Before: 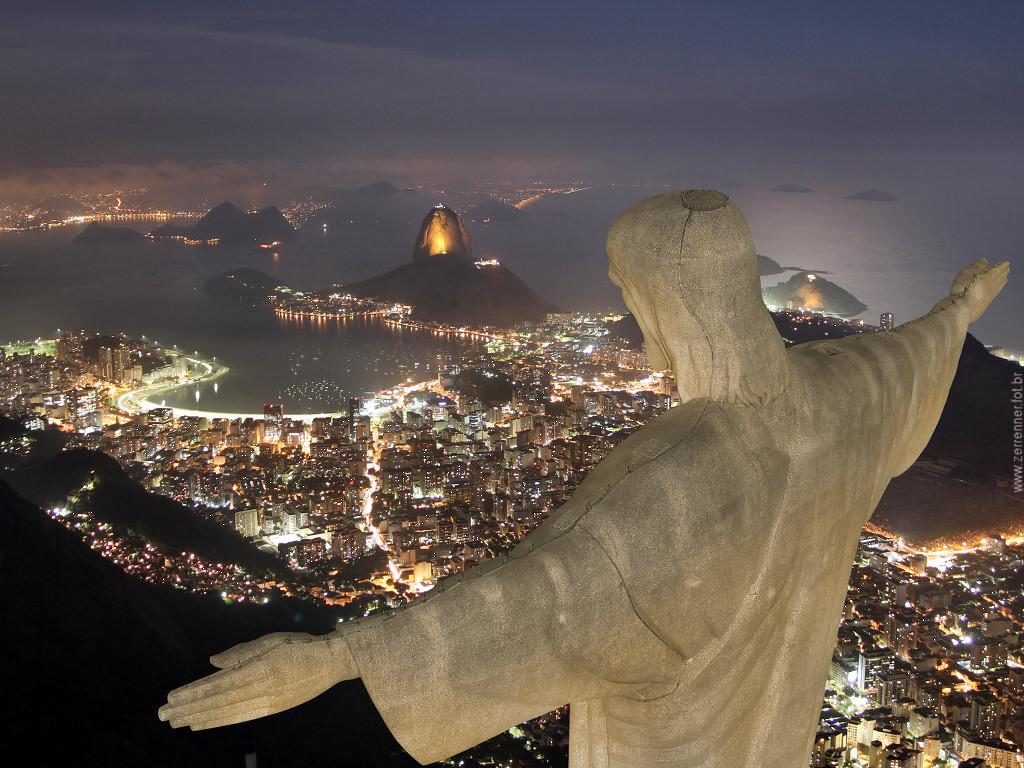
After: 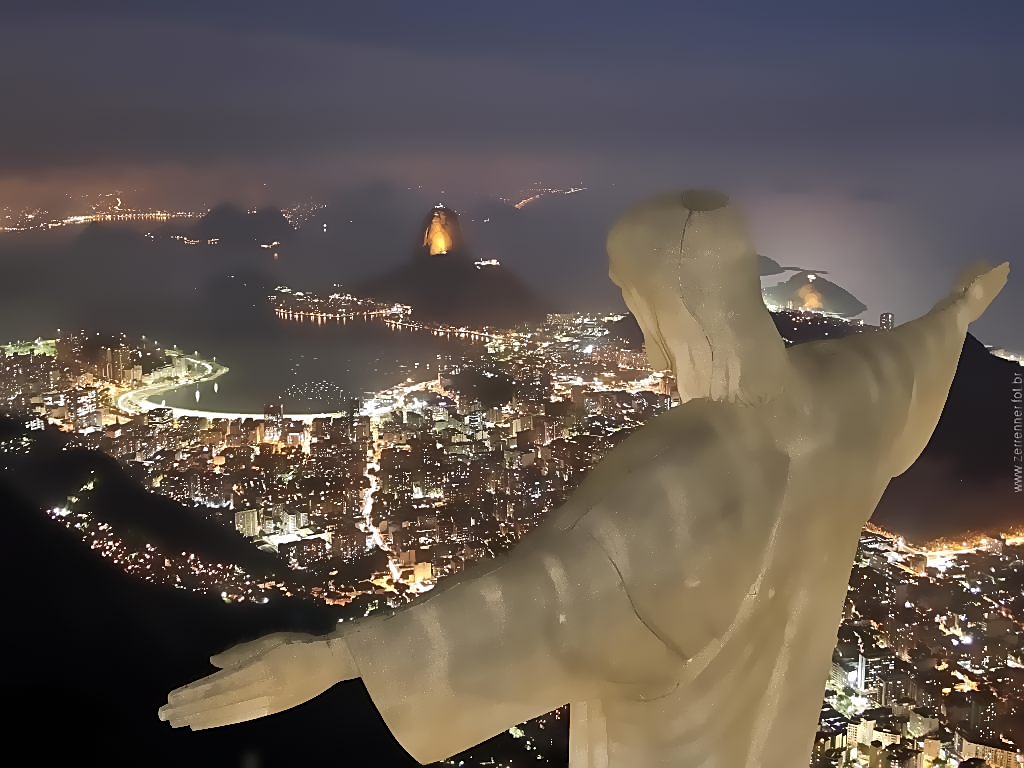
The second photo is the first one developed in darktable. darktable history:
astrophoto denoise: patch size 4, strength 100%, luma 25% | blend: blend mode average, opacity 100%; mask: uniform (no mask)
sharpen: on, module defaults
contrast equalizer: octaves 7, y [[0.5, 0.502, 0.506, 0.511, 0.52, 0.537], [0.5 ×6], [0.505, 0.509, 0.518, 0.534, 0.553, 0.561], [0 ×6], [0 ×6]]
denoise (profiled) "2": strength 0.5, central pixel weight 0, a [-1, 0, 0], y [[0, 0, 0.5 ×5] ×4, [0.5 ×7], [0.5 ×7]], fix various bugs in algorithm false, upgrade profiled transform false, color mode RGB, compensate highlight preservation false | blend: blend mode average, opacity 25%; mask: uniform (no mask)
denoise (profiled) #2: patch size 4, central pixel weight 0, a [-1, 0, 0], y [[0, 0, 0.5 ×5] ×4, [0.5 ×7], [0.5 ×7]], fix various bugs in algorithm false, upgrade profiled transform false, color mode RGB, compensate highlight preservation false | blend: blend mode HSV color, opacity 50%; mask: uniform (no mask)
denoise (profiled) "1": patch size 4, central pixel weight 0, a [-1, 0, 0], mode non-local means, y [[0, 0, 0.5 ×5] ×4, [0.5 ×7], [0.5 ×7]], fix various bugs in algorithm false, upgrade profiled transform false, color mode RGB, compensate highlight preservation false | blend: blend mode HSV value, opacity 20%; mask: uniform (no mask)
surface blur "1": radius 9, red 0.1, green 0.05, blue 0.1 | blend: blend mode HSV color, opacity 50%; mask: uniform (no mask)
surface blur "2": radius 5, red 0.1, green 0.05, blue 0.1 | blend: blend mode average, opacity 25%; mask: uniform (no mask)
